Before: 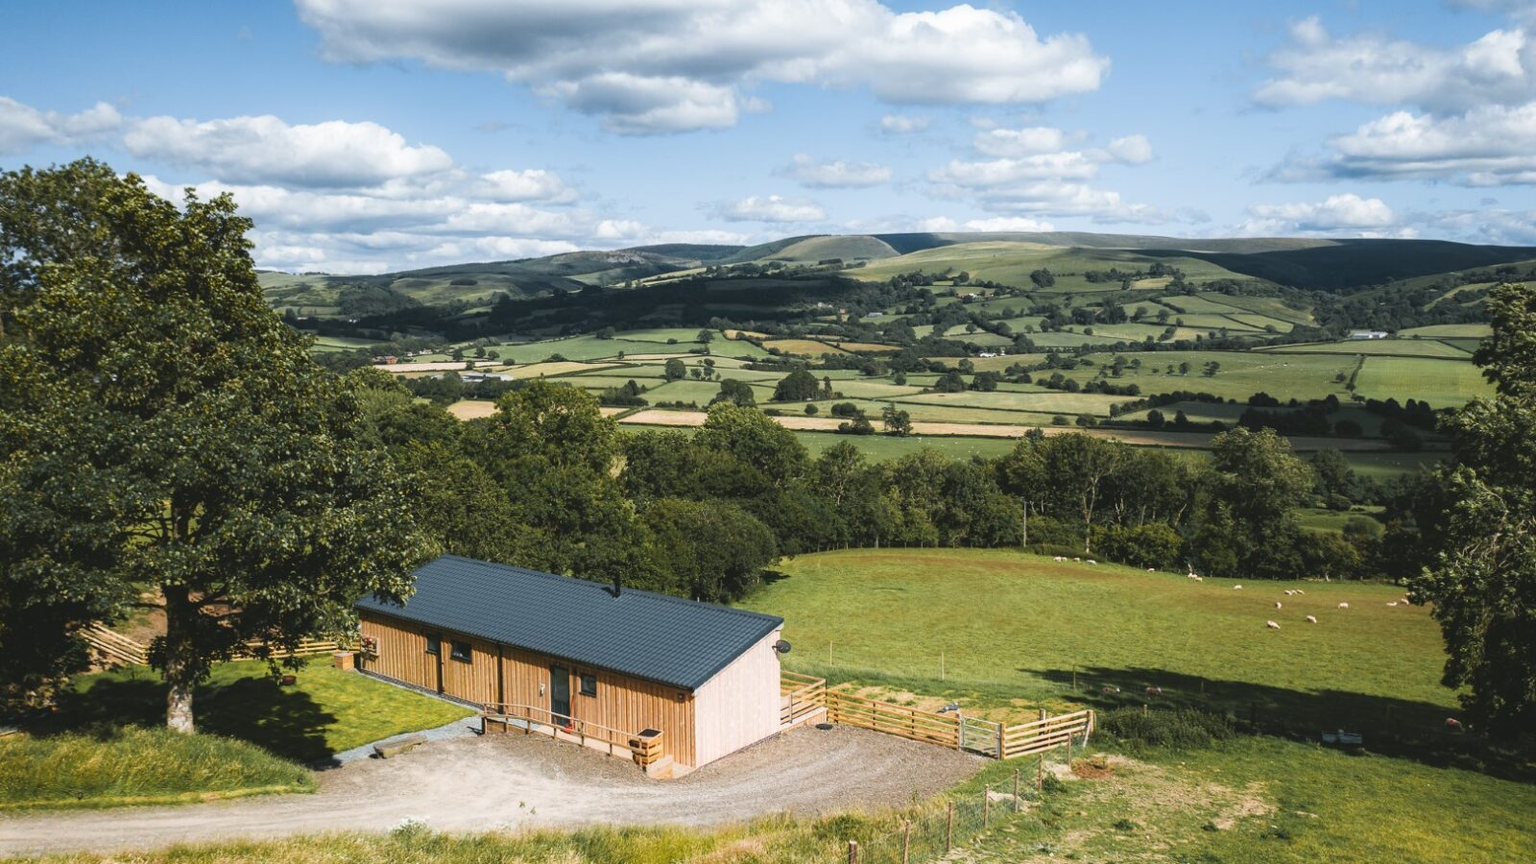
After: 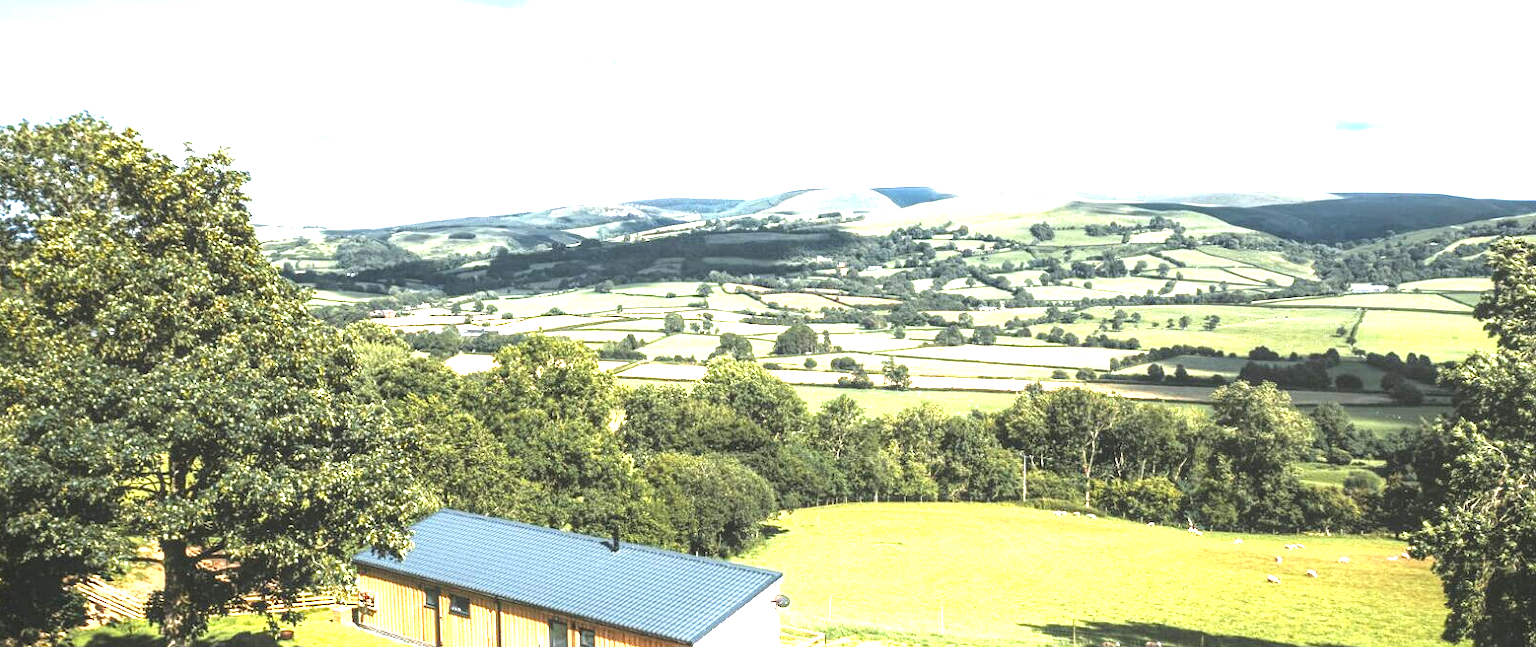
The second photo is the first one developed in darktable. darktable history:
crop: left 0.25%, top 5.471%, bottom 19.748%
tone equalizer: -8 EV -0.756 EV, -7 EV -0.711 EV, -6 EV -0.564 EV, -5 EV -0.42 EV, -3 EV 0.402 EV, -2 EV 0.6 EV, -1 EV 0.694 EV, +0 EV 0.745 EV, mask exposure compensation -0.5 EV
exposure: black level correction 0, exposure 1.514 EV, compensate highlight preservation false
local contrast: on, module defaults
